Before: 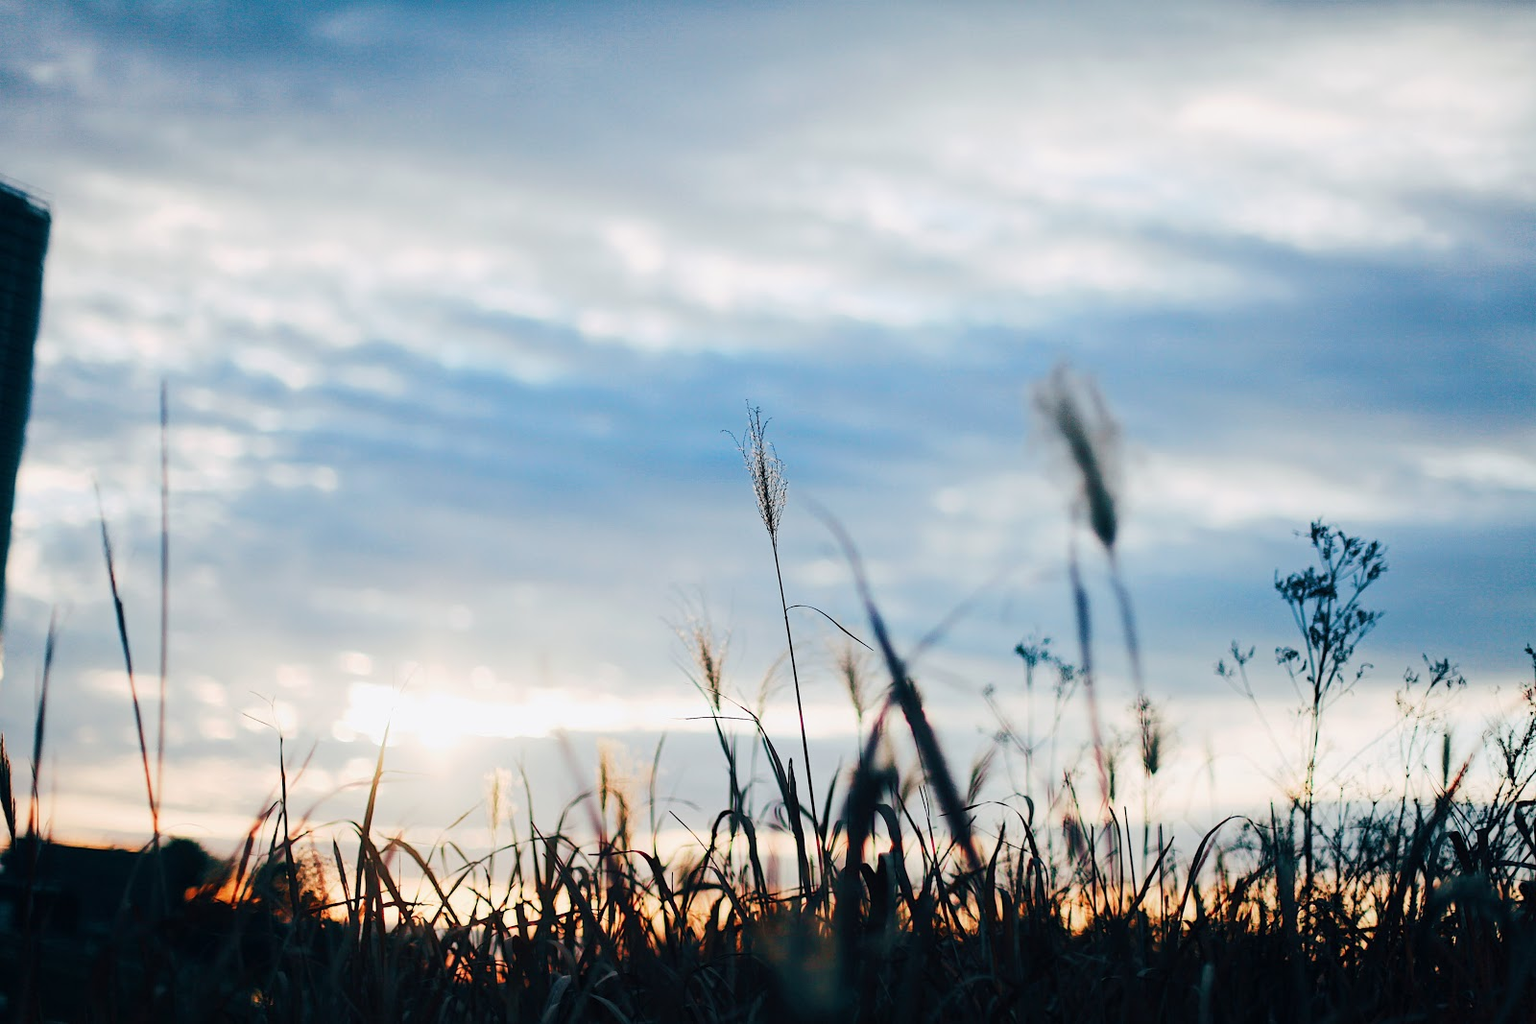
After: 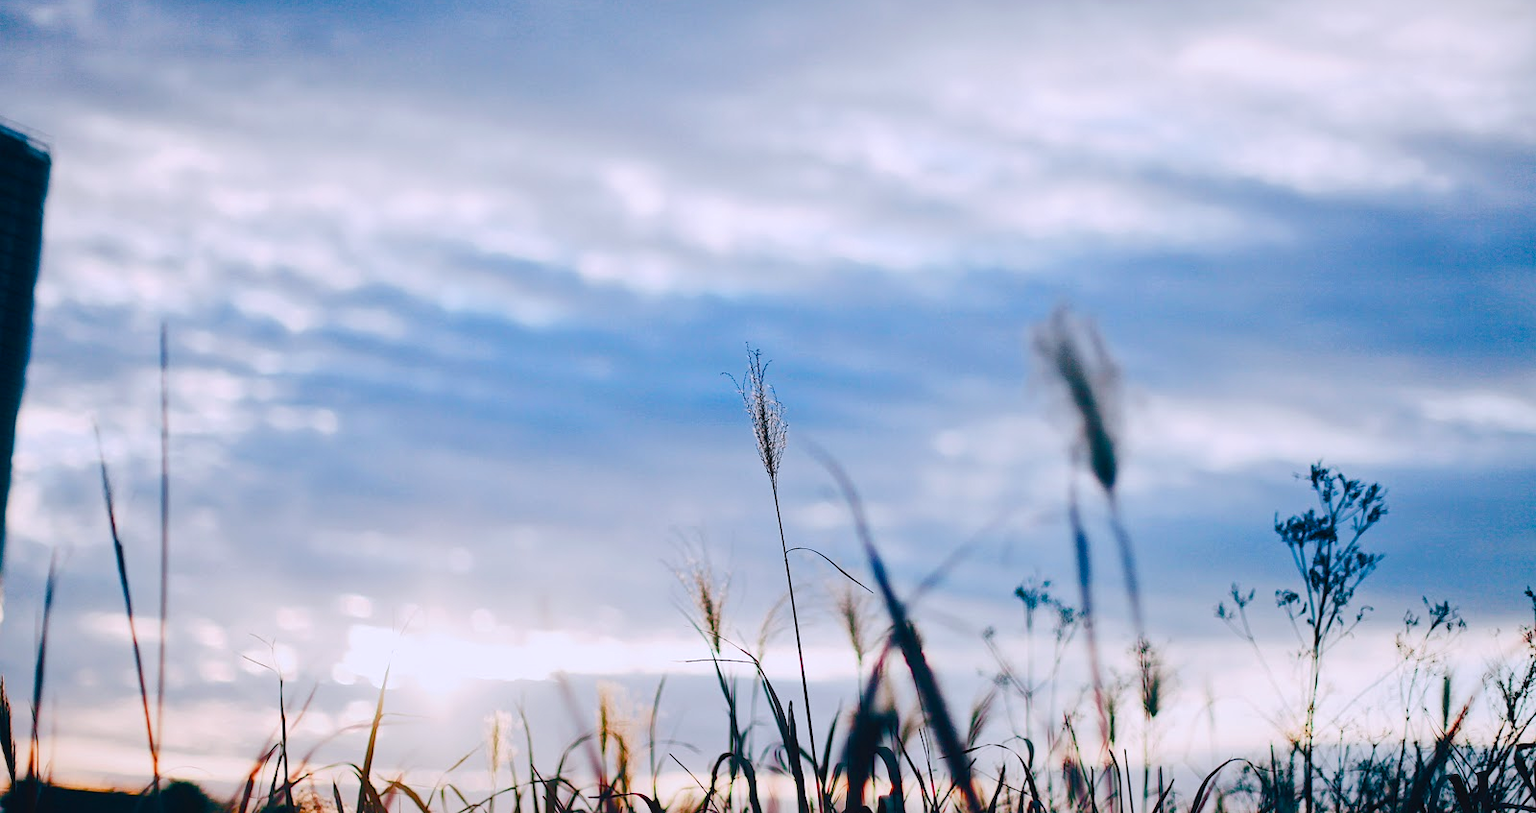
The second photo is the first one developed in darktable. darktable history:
white balance: red 1.004, blue 1.096
crop and rotate: top 5.667%, bottom 14.937%
contrast brightness saturation: contrast -0.08, brightness -0.04, saturation -0.11
color balance rgb: perceptual saturation grading › global saturation 35%, perceptual saturation grading › highlights -25%, perceptual saturation grading › shadows 50%
tone equalizer: on, module defaults
local contrast: mode bilateral grid, contrast 20, coarseness 50, detail 120%, midtone range 0.2
